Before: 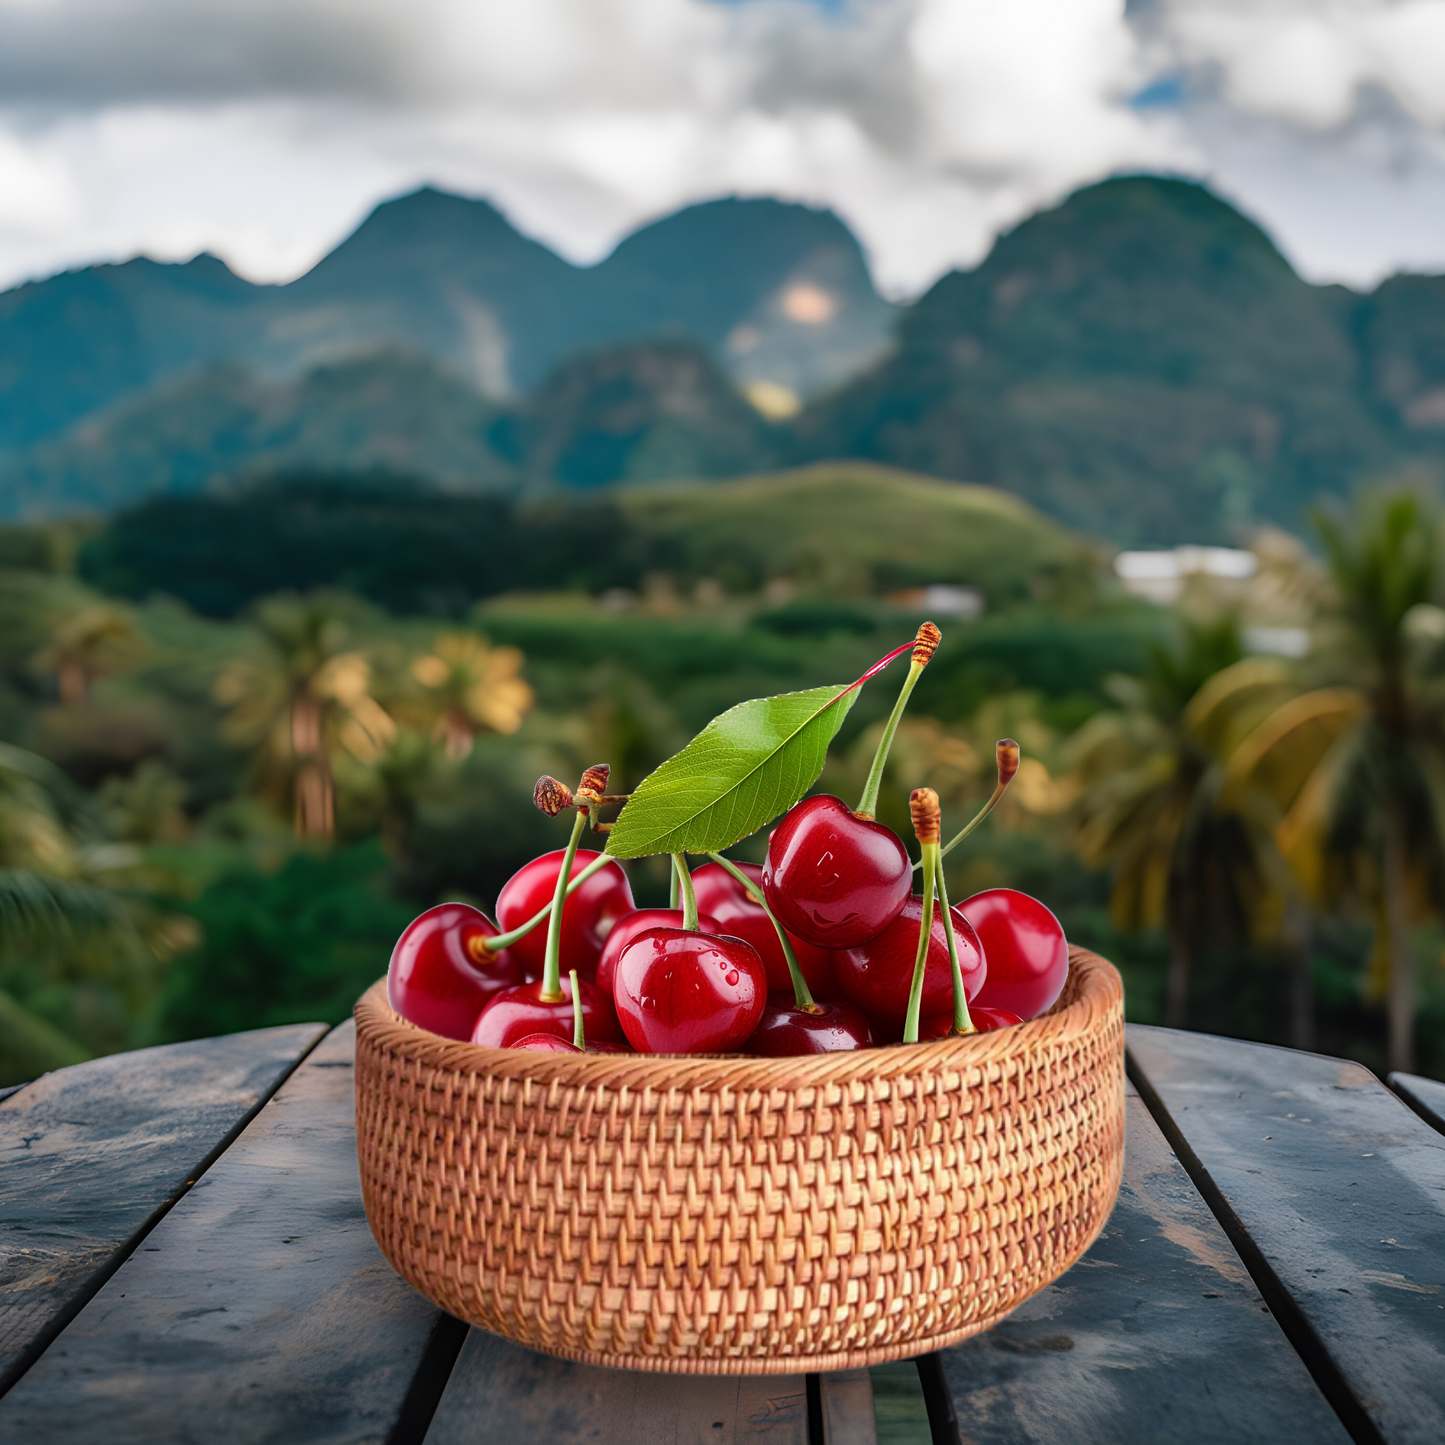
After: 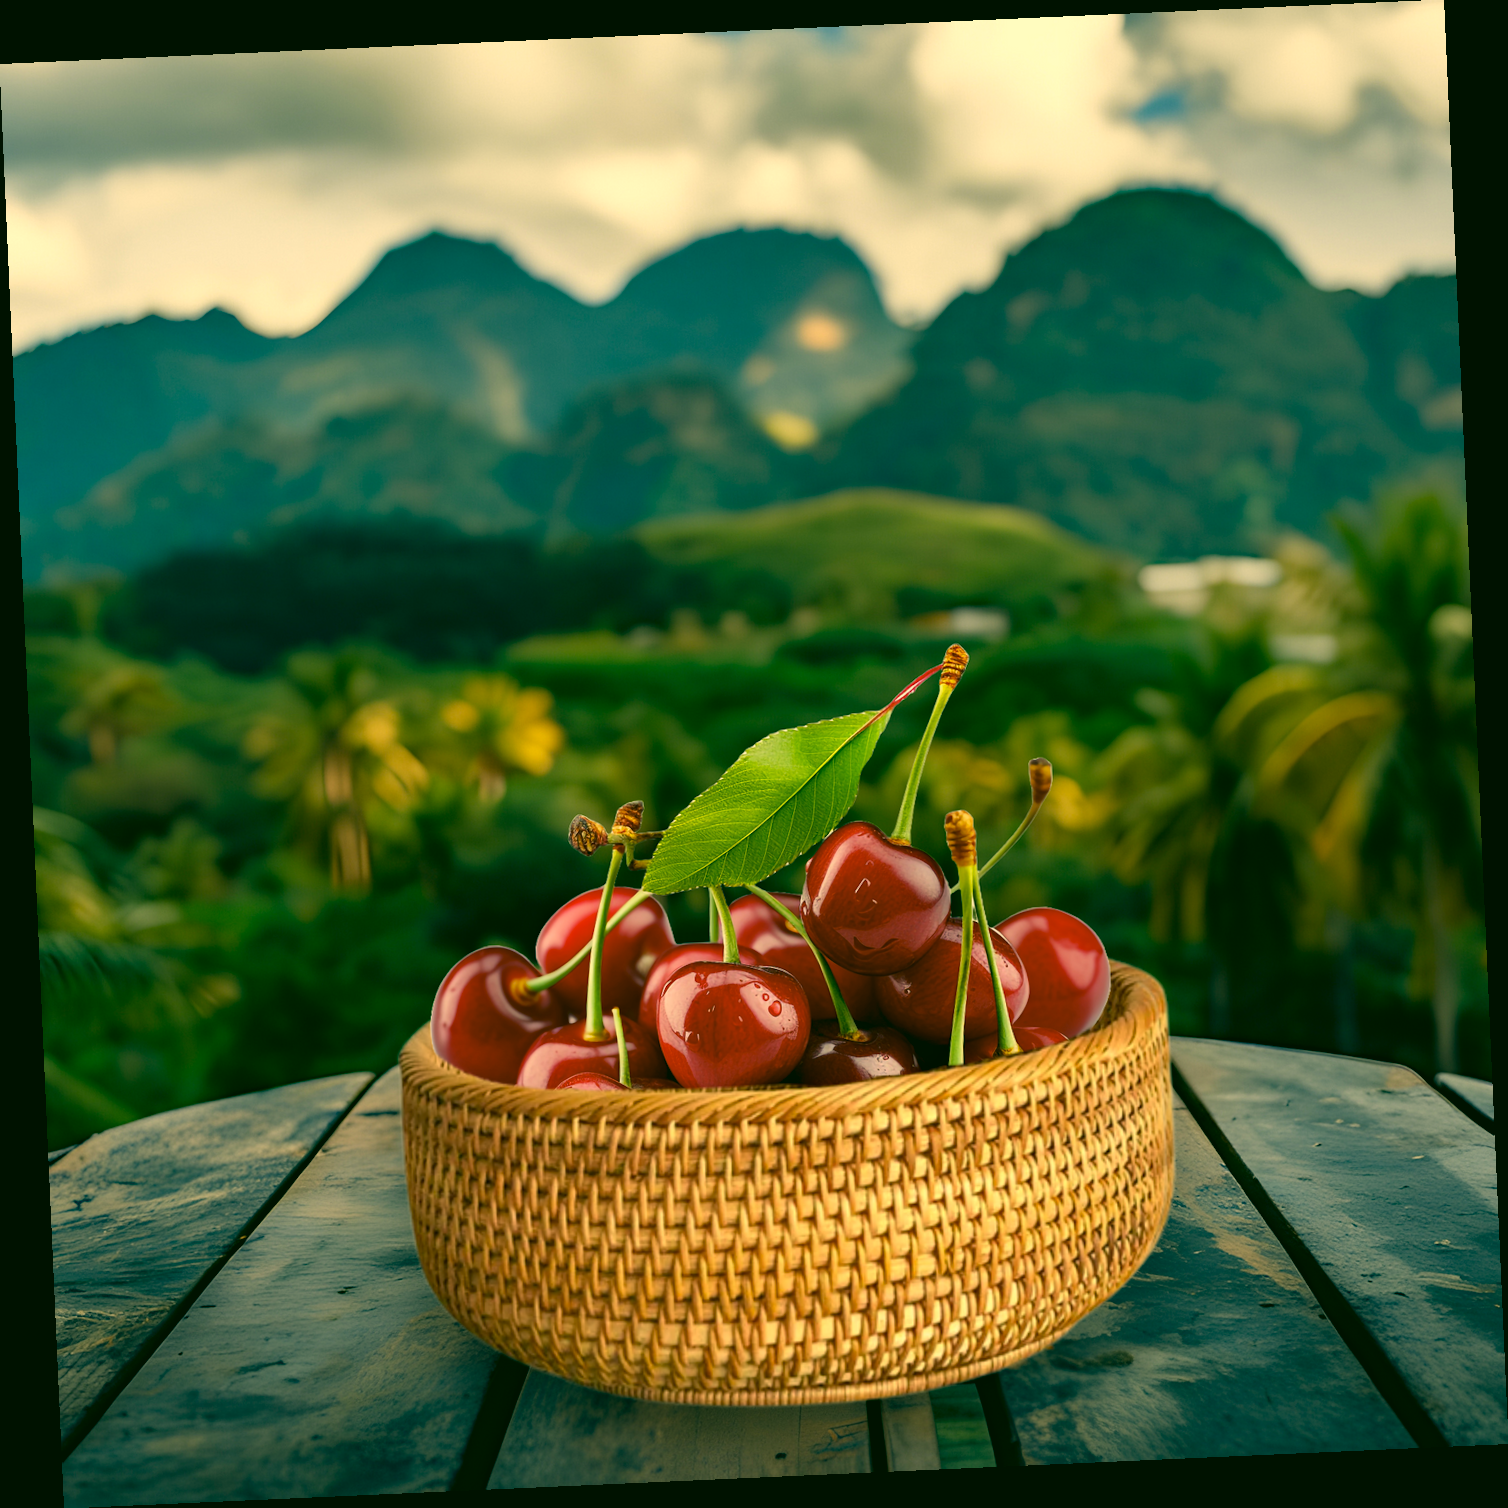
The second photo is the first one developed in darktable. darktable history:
rotate and perspective: rotation -2.56°, automatic cropping off
haze removal: compatibility mode true, adaptive false
color correction: highlights a* 5.62, highlights b* 33.57, shadows a* -25.86, shadows b* 4.02
